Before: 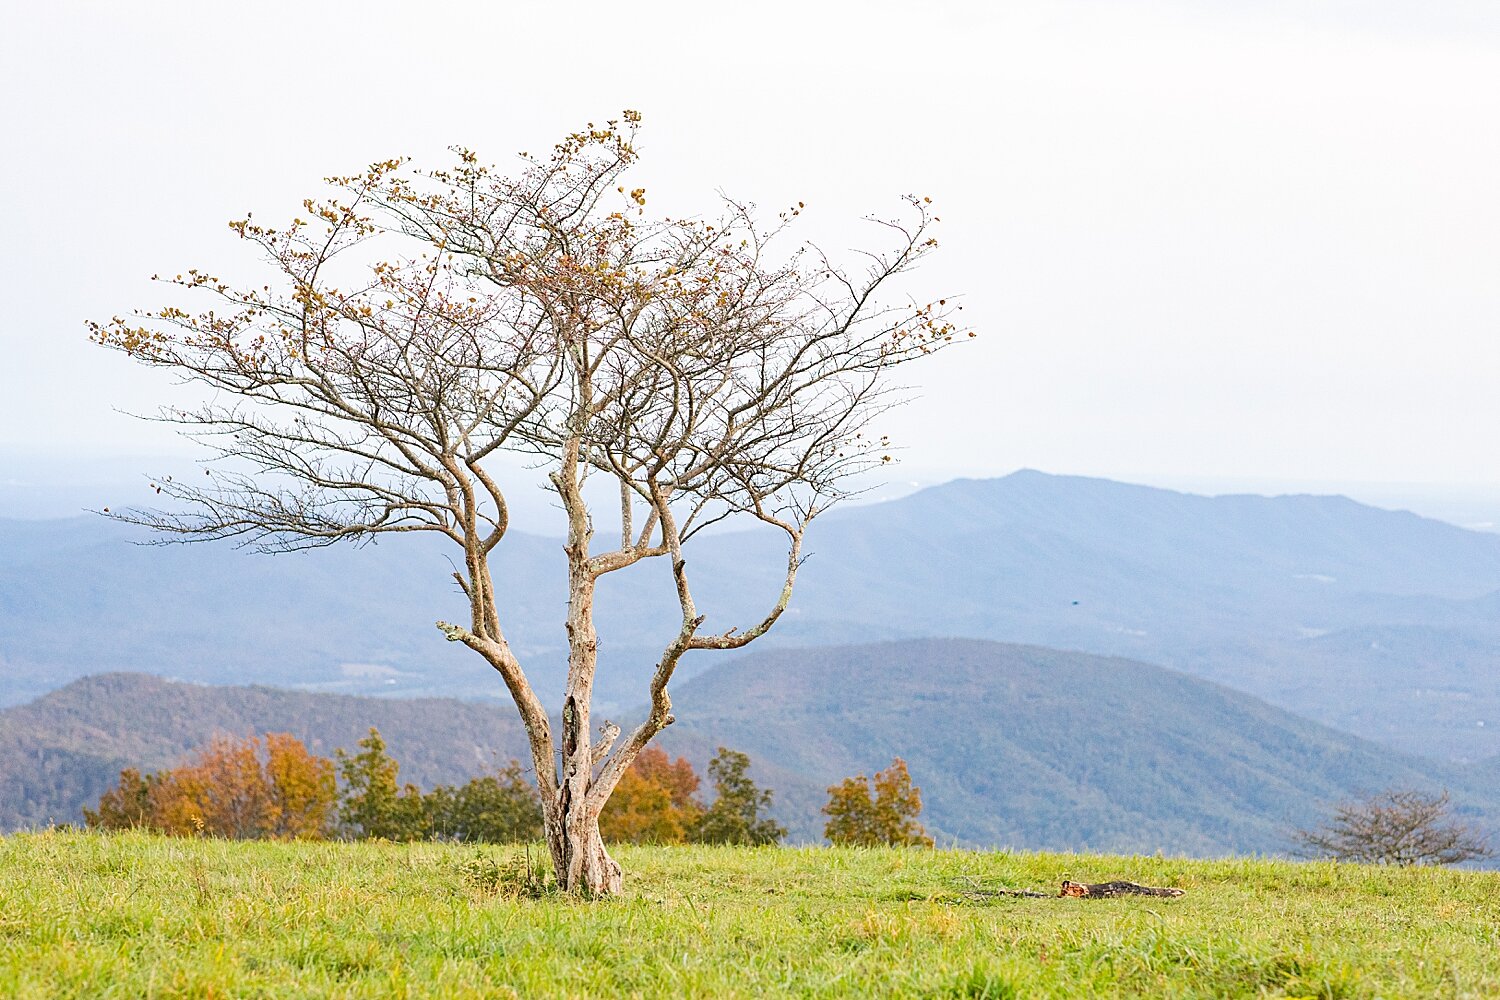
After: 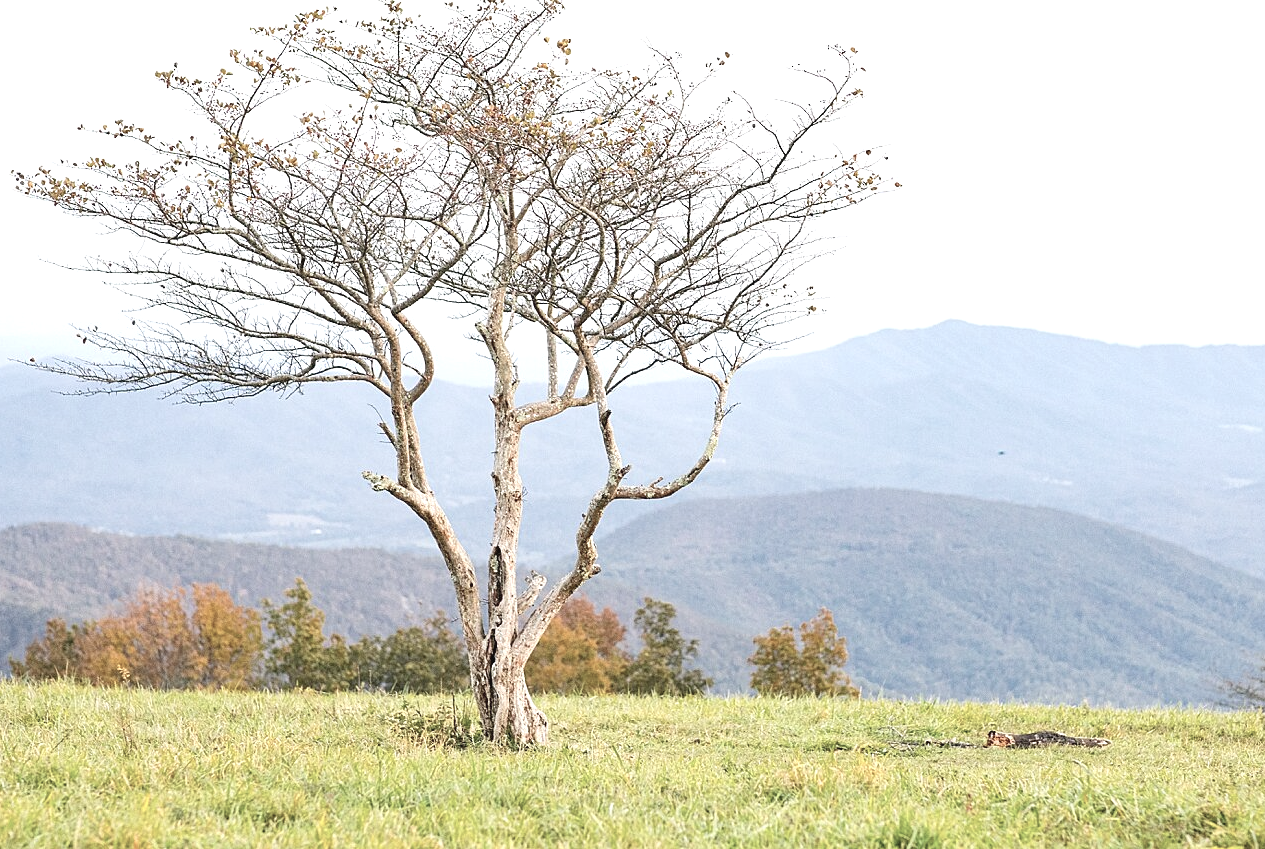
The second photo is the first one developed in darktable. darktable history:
exposure: exposure 0.556 EV, compensate highlight preservation false
contrast brightness saturation: contrast -0.063, saturation -0.42
crop and rotate: left 4.953%, top 15.012%, right 10.669%
